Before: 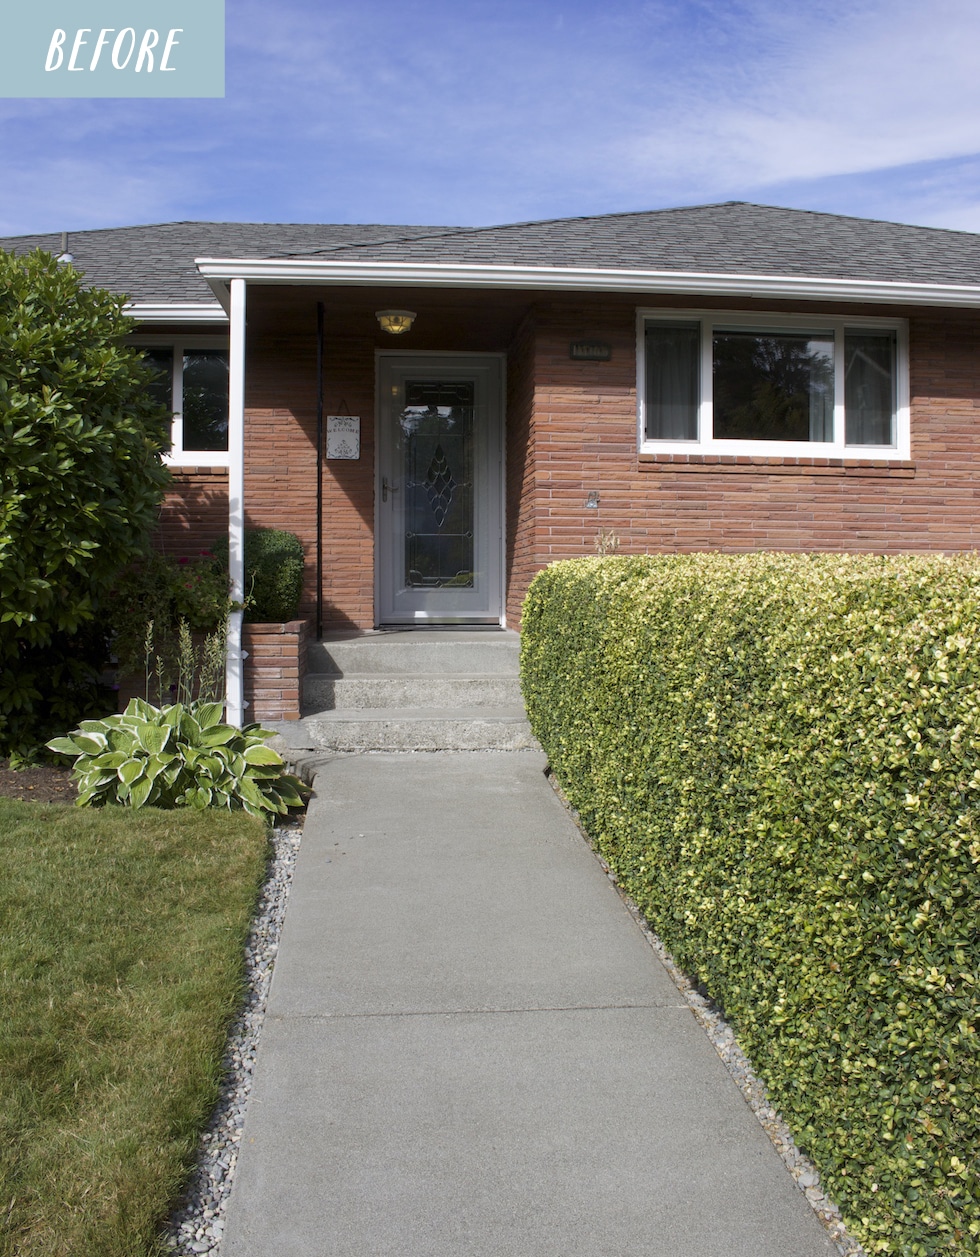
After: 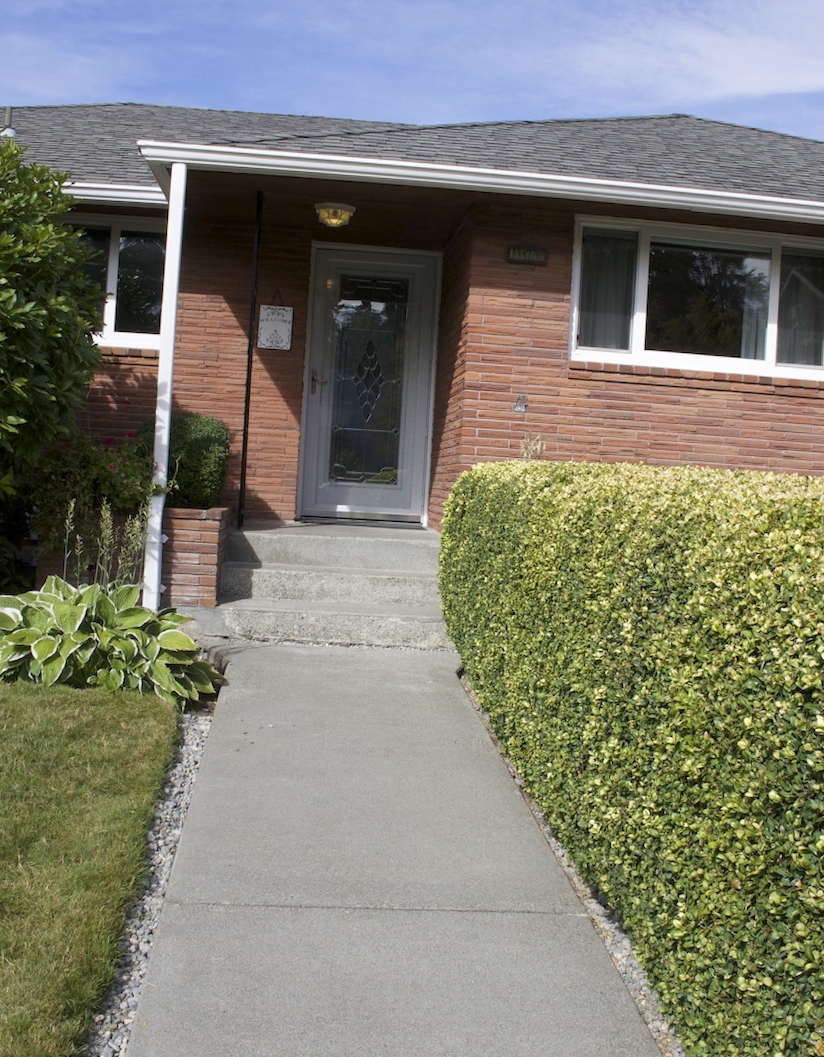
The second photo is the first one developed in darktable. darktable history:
crop and rotate: angle -3.27°, left 5.135%, top 5.168%, right 4.724%, bottom 4.673%
base curve: curves: ch0 [(0, 0) (0.472, 0.508) (1, 1)], preserve colors none
